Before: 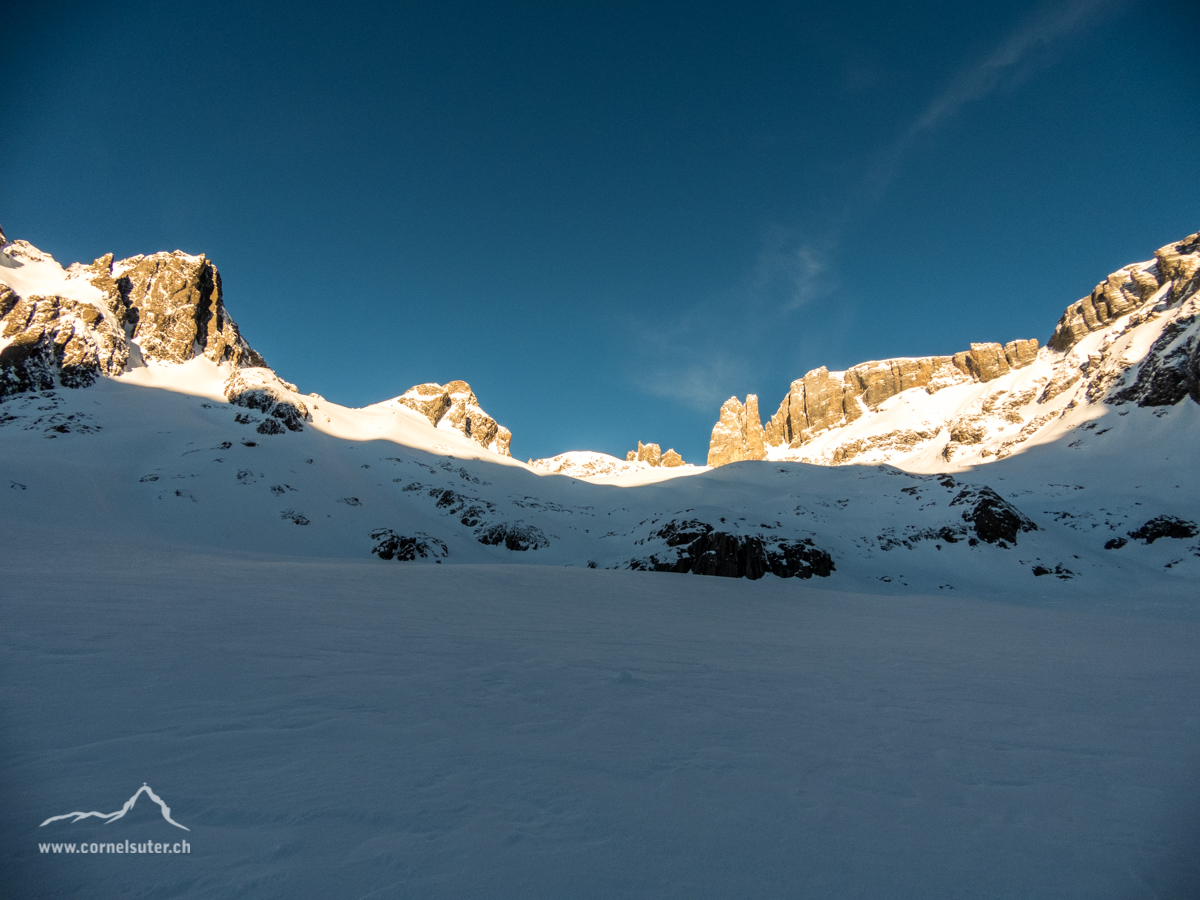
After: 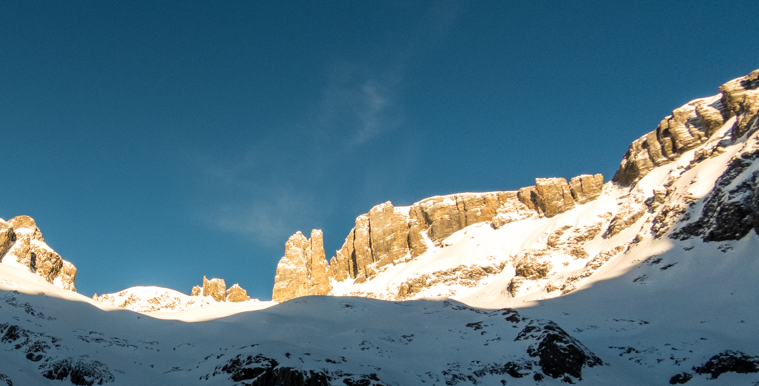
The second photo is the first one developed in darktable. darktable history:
crop: left 36.275%, top 18.334%, right 0.439%, bottom 38.68%
